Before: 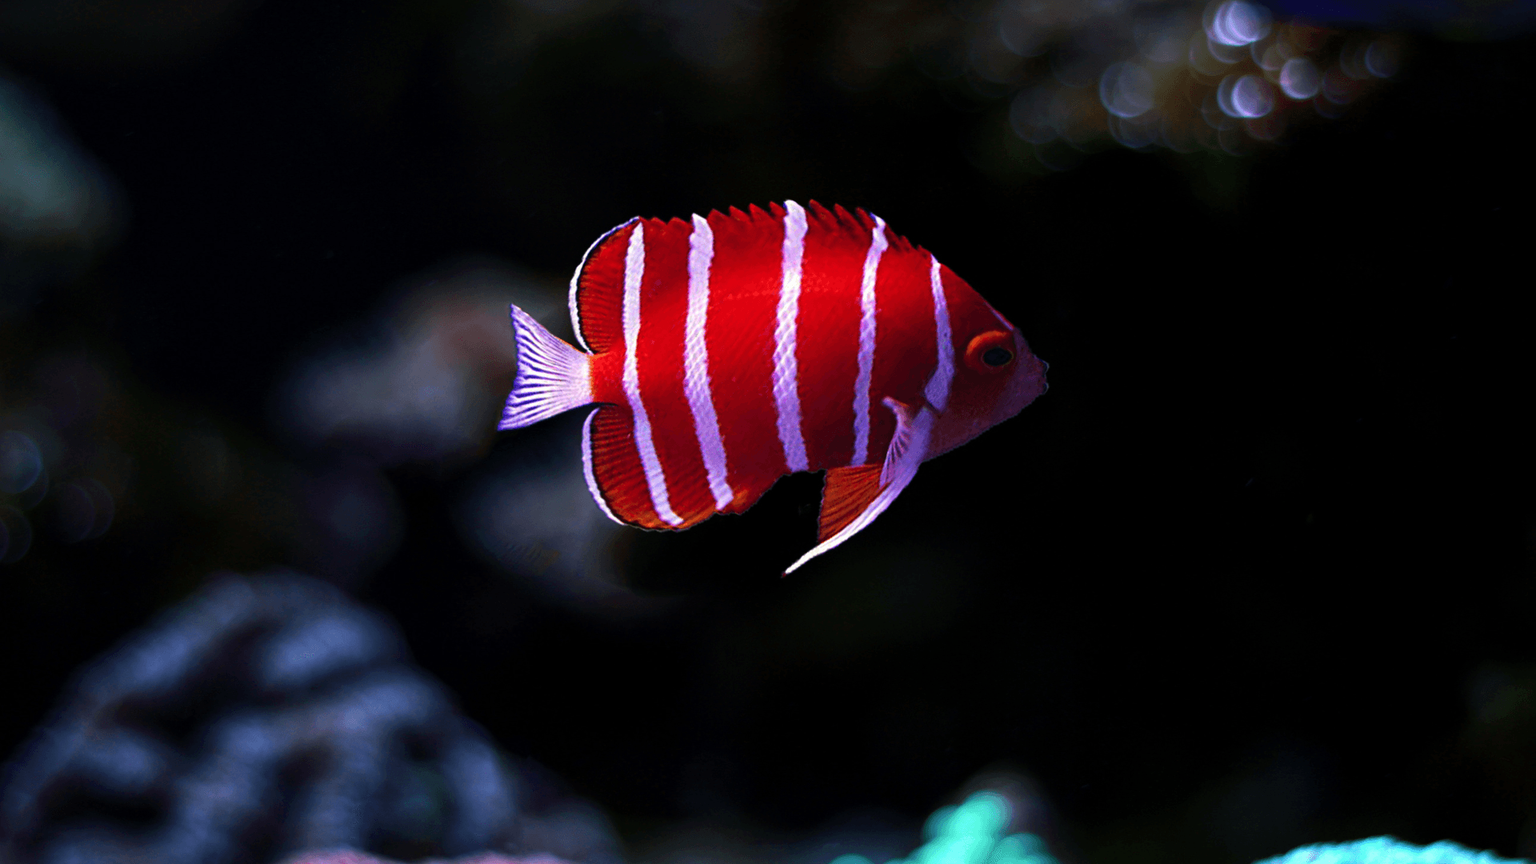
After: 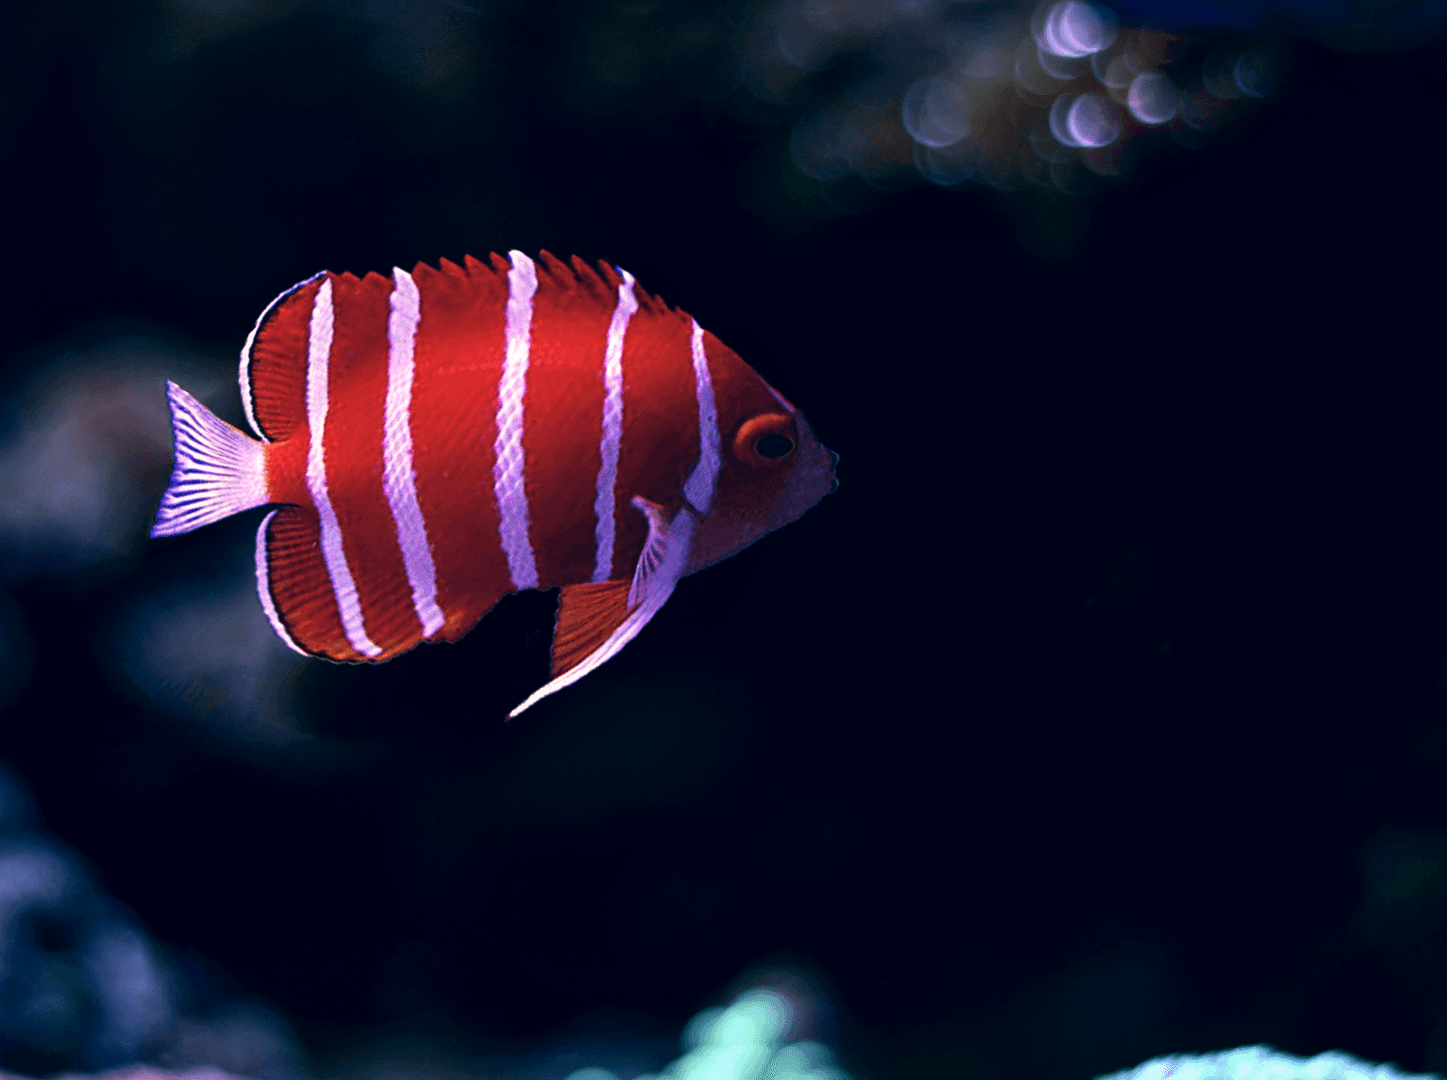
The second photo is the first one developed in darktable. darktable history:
color correction: highlights a* 14.46, highlights b* 5.85, shadows a* -5.53, shadows b* -15.24, saturation 0.85
local contrast: highlights 100%, shadows 100%, detail 120%, midtone range 0.2
crop and rotate: left 24.6%
tone equalizer: on, module defaults
white balance: red 1.004, blue 1.024
